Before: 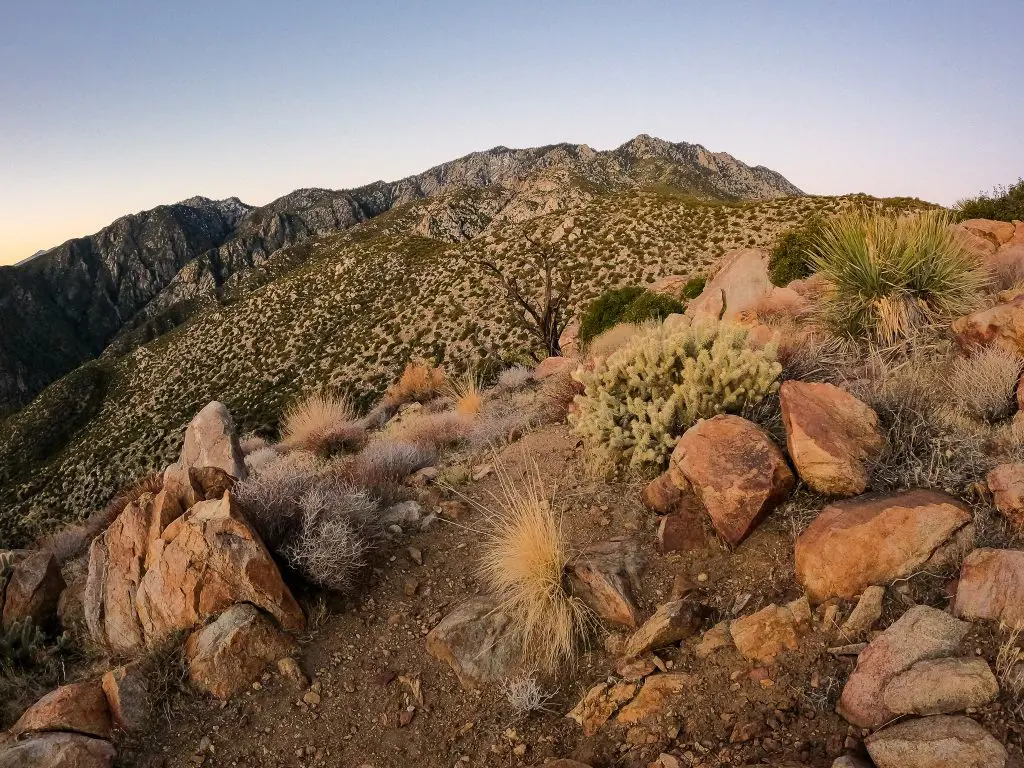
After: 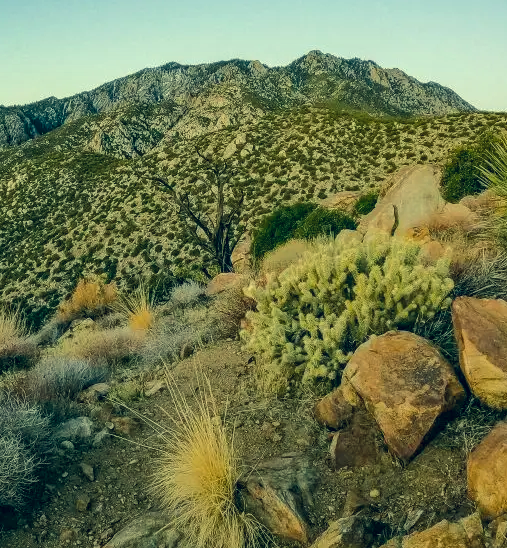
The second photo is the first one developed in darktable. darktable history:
contrast brightness saturation: saturation -0.04
crop: left 32.075%, top 10.976%, right 18.355%, bottom 17.596%
color correction: highlights a* -20.08, highlights b* 9.8, shadows a* -20.4, shadows b* -10.76
color balance rgb: shadows lift › hue 87.51°, highlights gain › chroma 1.62%, highlights gain › hue 55.1°, global offset › chroma 0.06%, global offset › hue 253.66°, linear chroma grading › global chroma 0.5%, perceptual saturation grading › global saturation 16.38%
local contrast: on, module defaults
